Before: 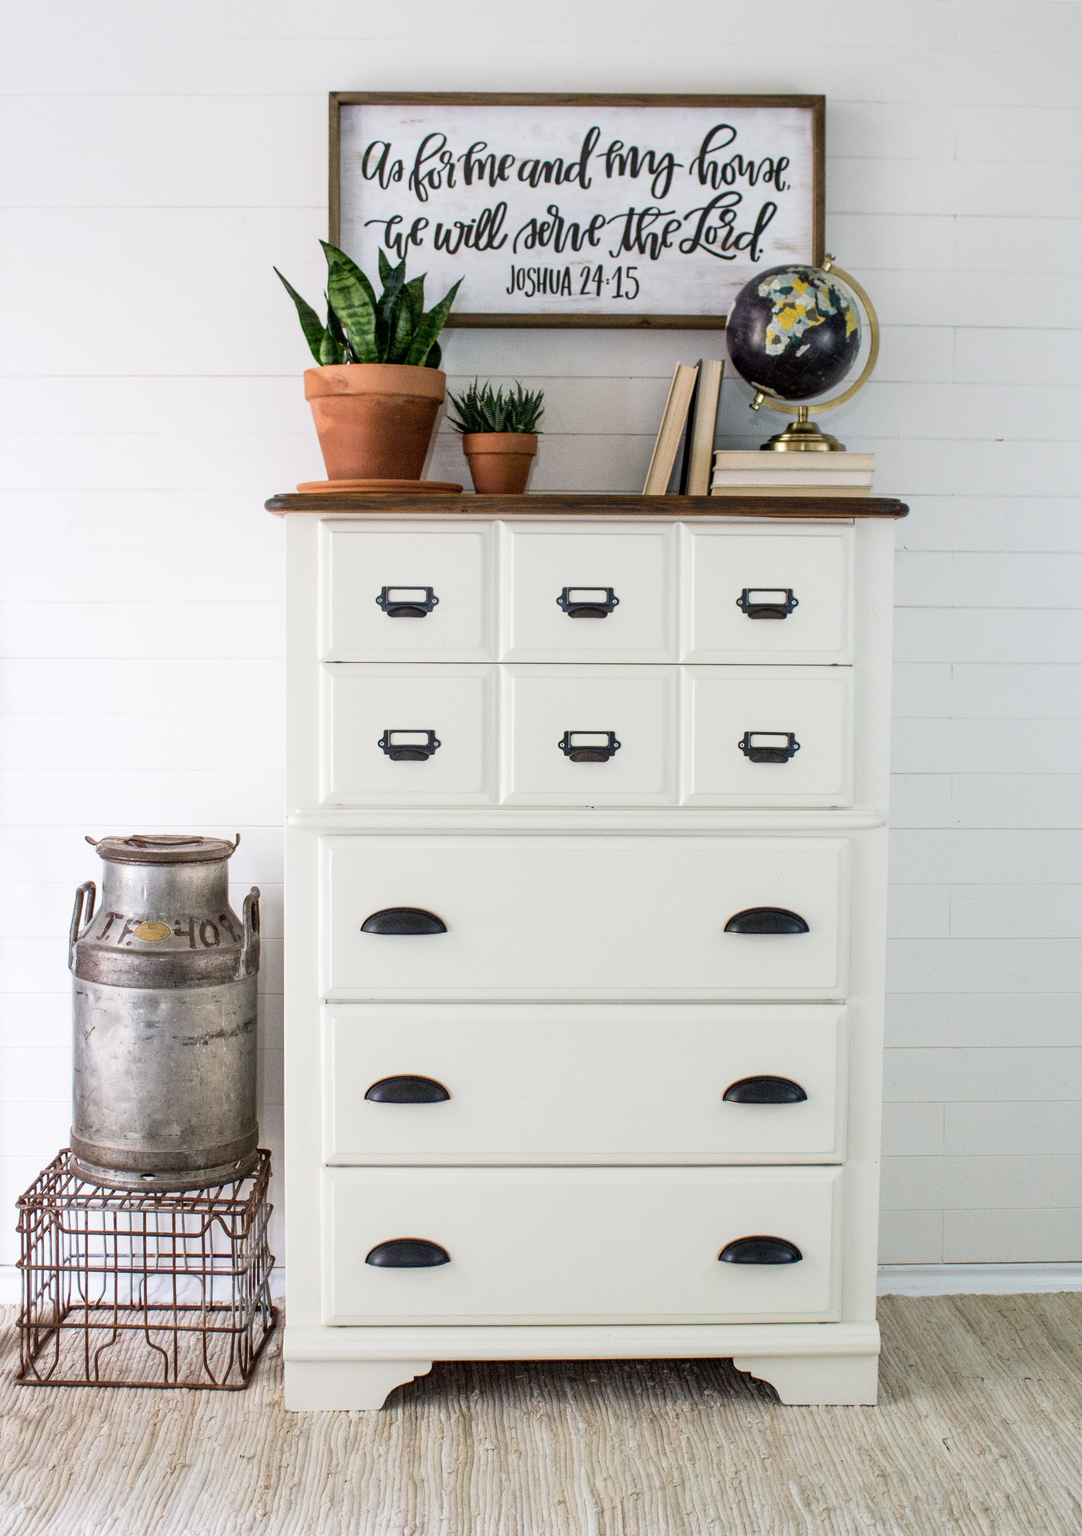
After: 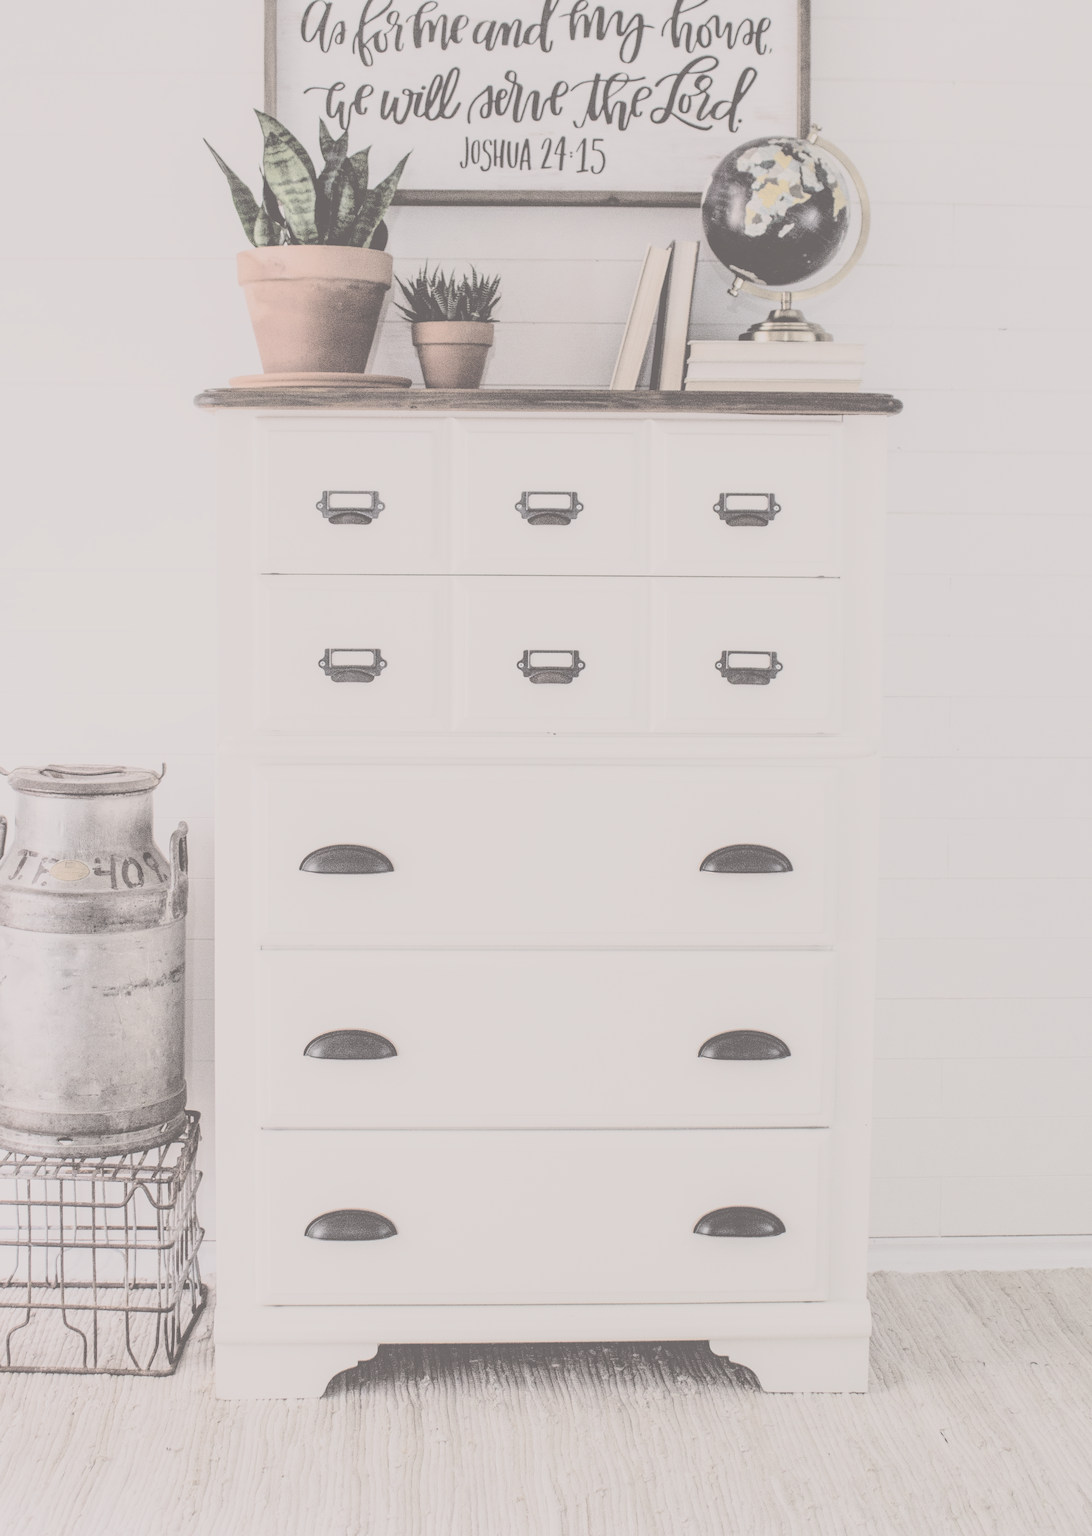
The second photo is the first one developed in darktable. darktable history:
local contrast: highlights 123%, shadows 126%, detail 140%, midtone range 0.254
filmic rgb: black relative exposure -5 EV, hardness 2.88, contrast 1.3, highlights saturation mix -30%
contrast brightness saturation: contrast -0.32, brightness 0.75, saturation -0.78
crop and rotate: left 8.262%, top 9.226%
tone curve: curves: ch0 [(0, 0.019) (0.204, 0.162) (0.491, 0.519) (0.748, 0.765) (1, 0.919)]; ch1 [(0, 0) (0.179, 0.173) (0.322, 0.32) (0.442, 0.447) (0.496, 0.504) (0.566, 0.585) (0.761, 0.803) (1, 1)]; ch2 [(0, 0) (0.434, 0.447) (0.483, 0.487) (0.555, 0.563) (0.697, 0.68) (1, 1)], color space Lab, independent channels, preserve colors none
